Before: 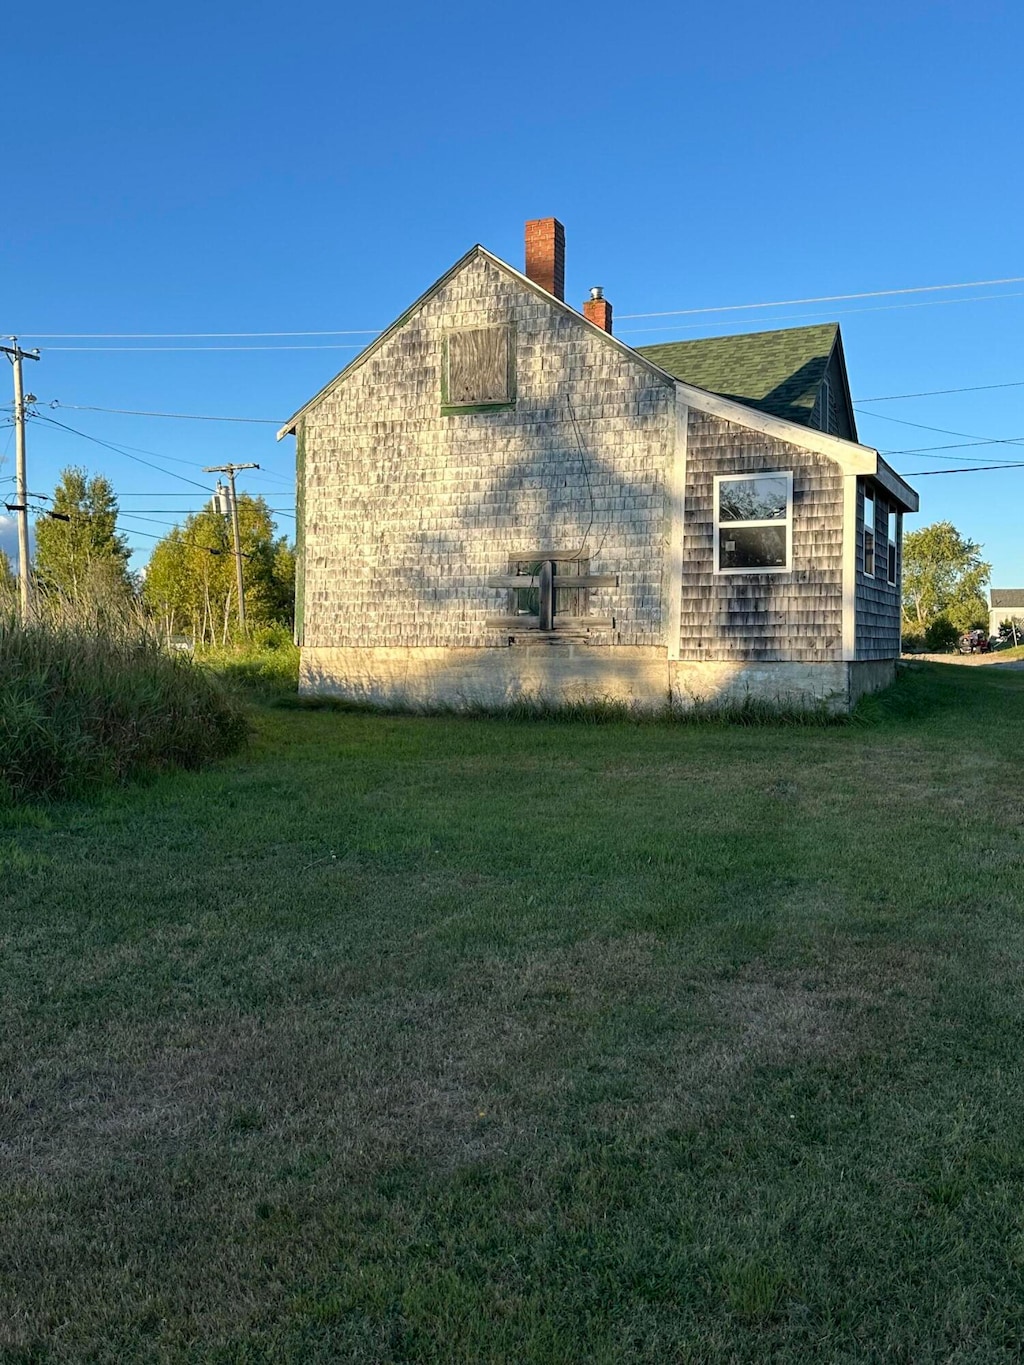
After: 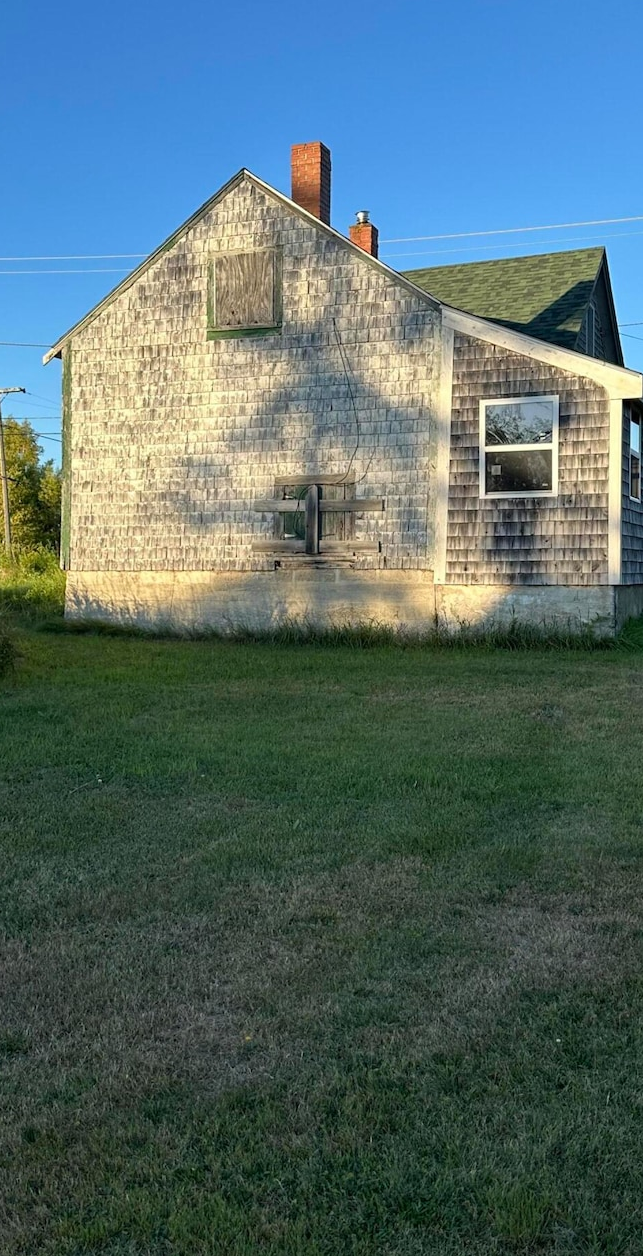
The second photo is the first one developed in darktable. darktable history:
crop and rotate: left 22.907%, top 5.624%, right 14.219%, bottom 2.315%
